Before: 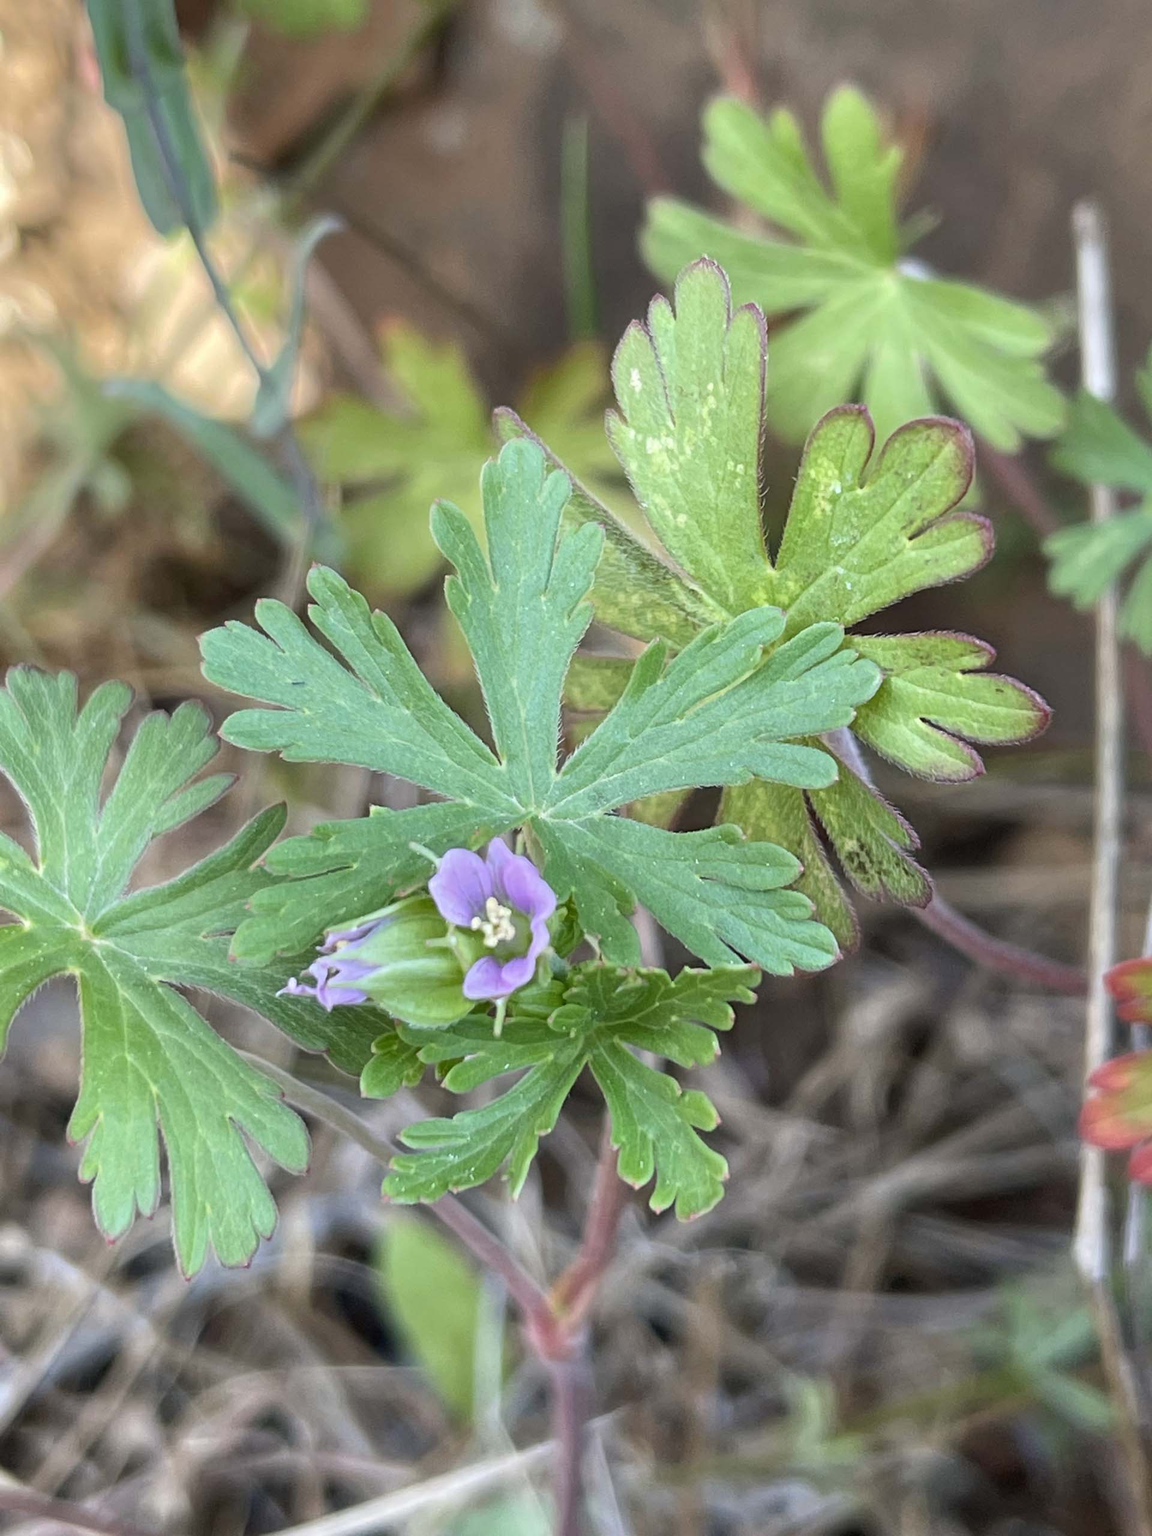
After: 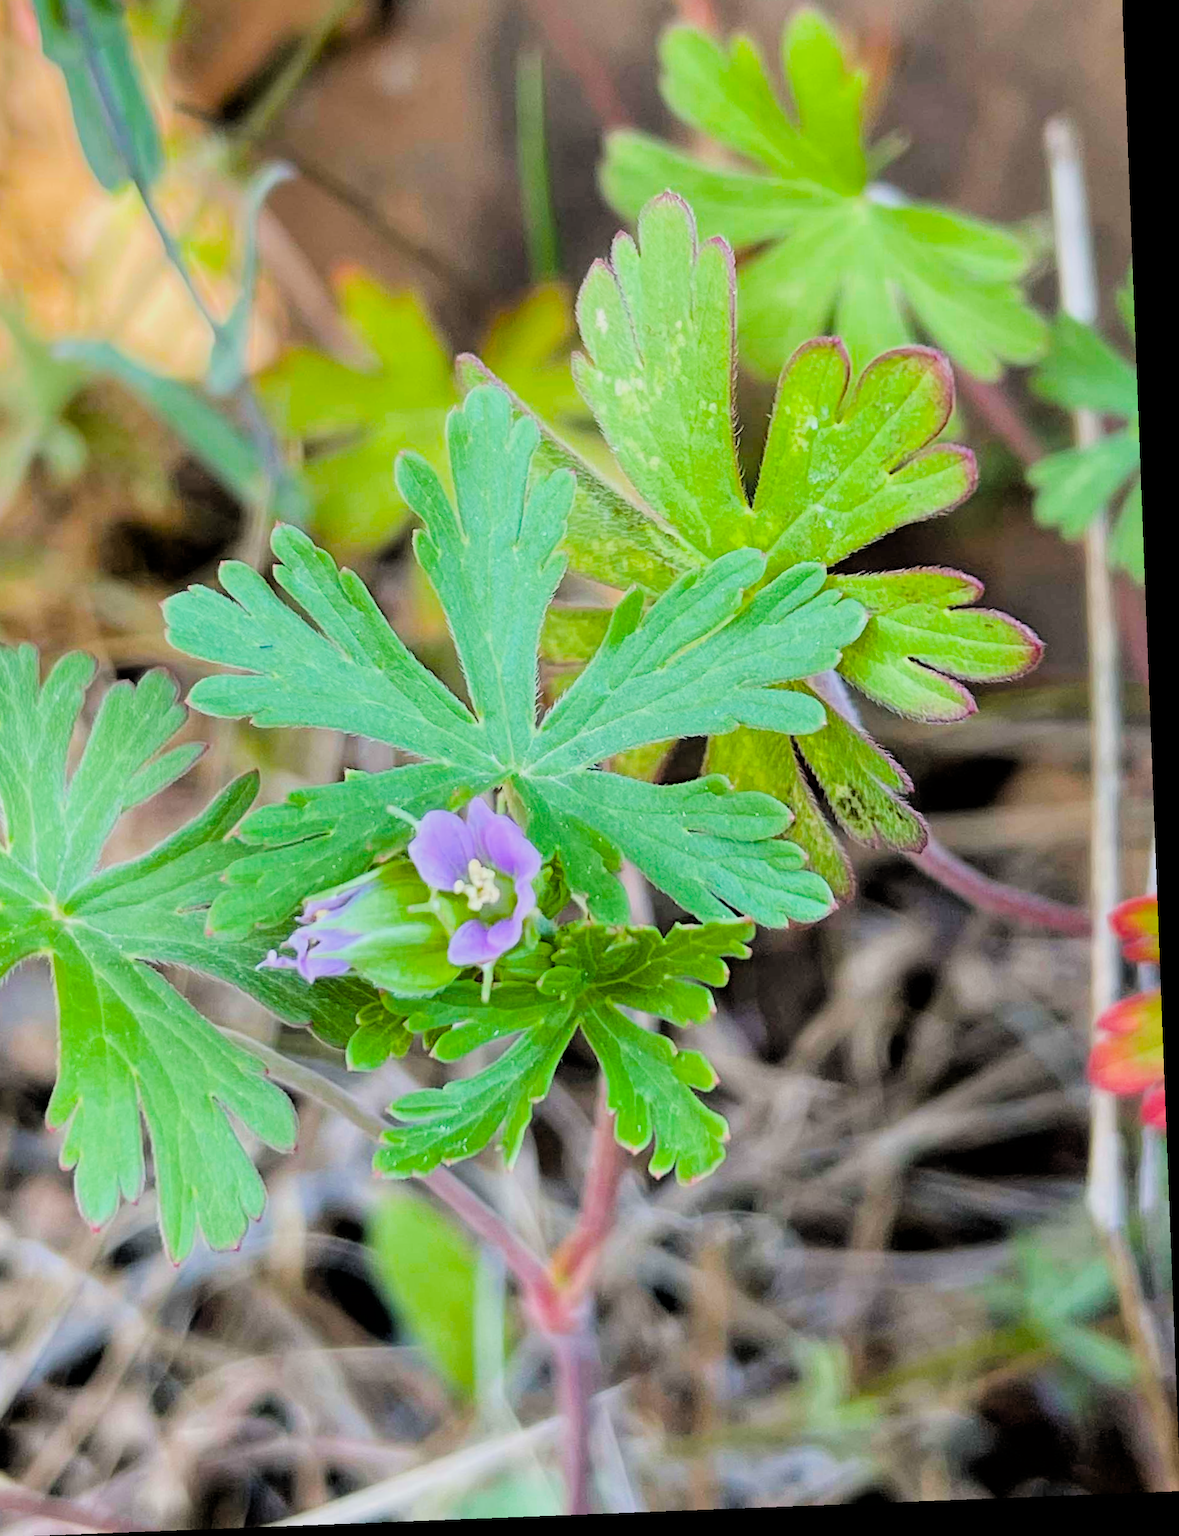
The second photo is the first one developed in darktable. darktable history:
crop and rotate: angle 2.24°, left 5.529%, top 5.672%
exposure: black level correction 0, exposure 0.498 EV, compensate highlight preservation false
filmic rgb: black relative exposure -2.91 EV, white relative exposure 4.56 EV, hardness 1.7, contrast 1.246
color balance rgb: perceptual saturation grading › global saturation 41.487%, global vibrance 20%
